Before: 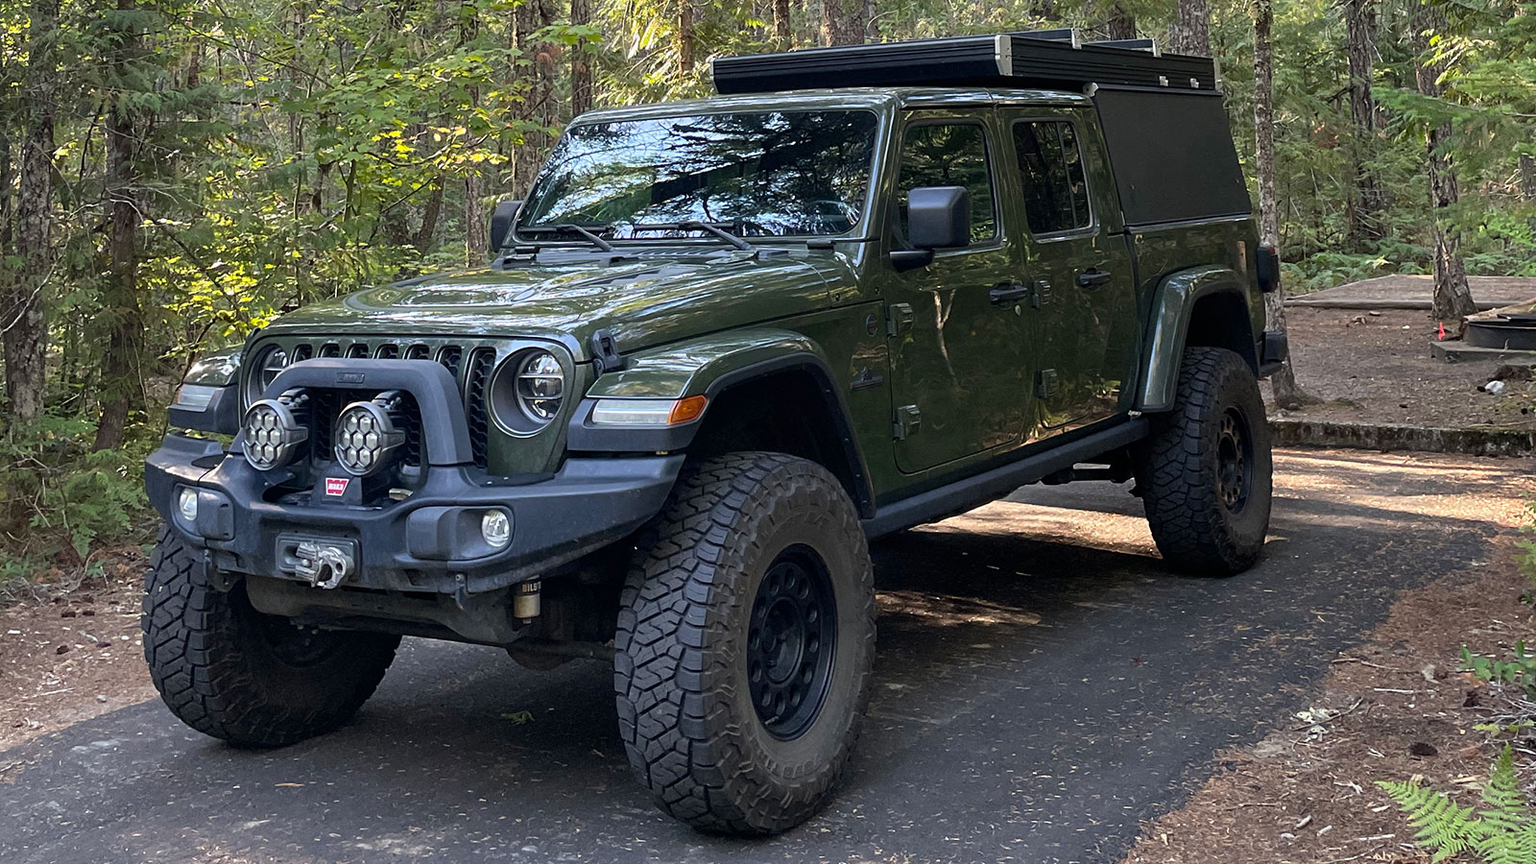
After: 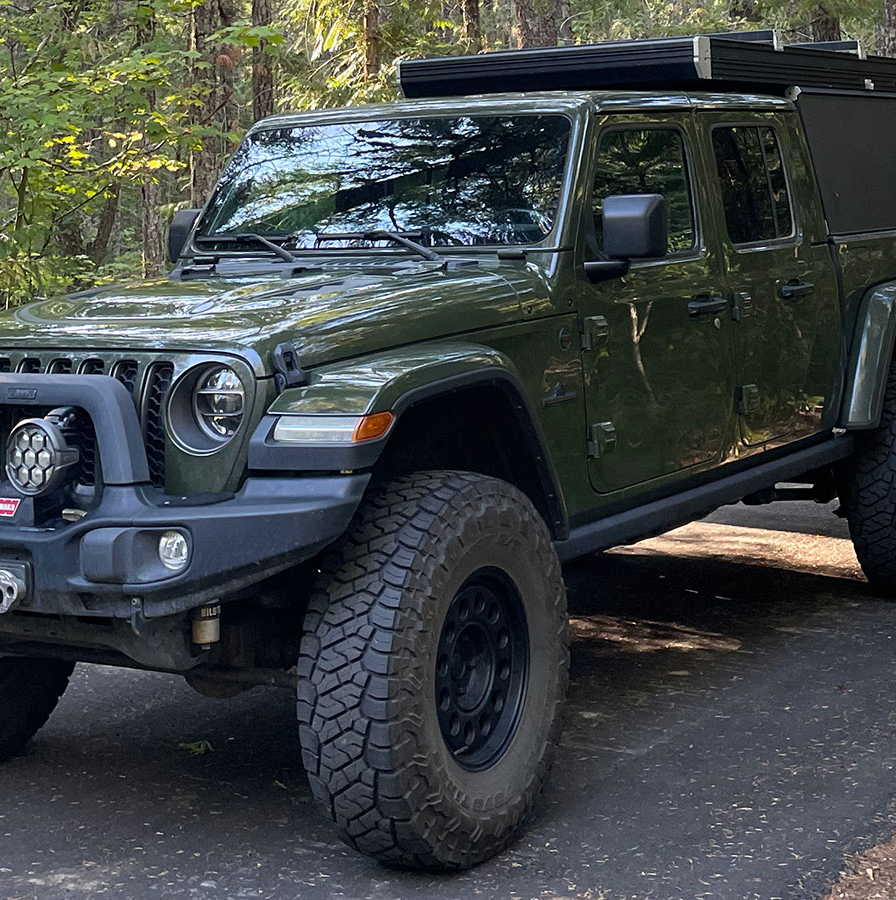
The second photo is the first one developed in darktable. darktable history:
crop: left 21.455%, right 22.532%
